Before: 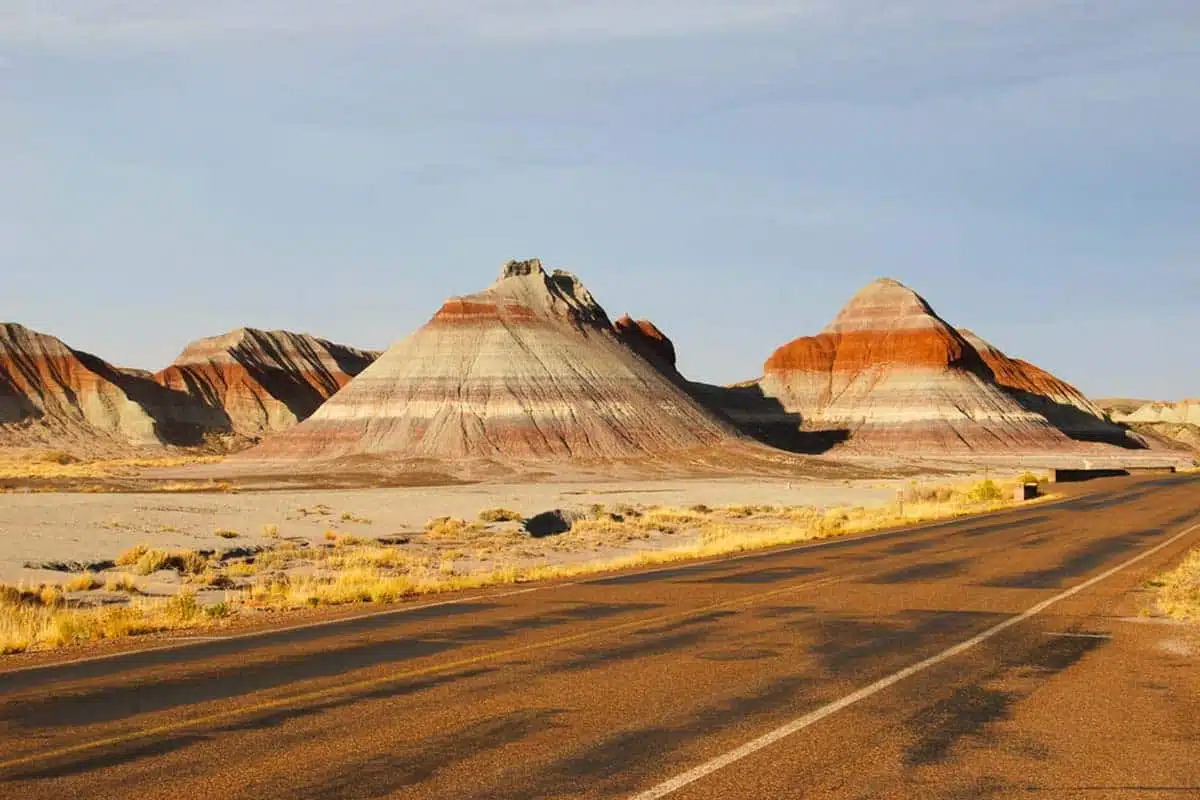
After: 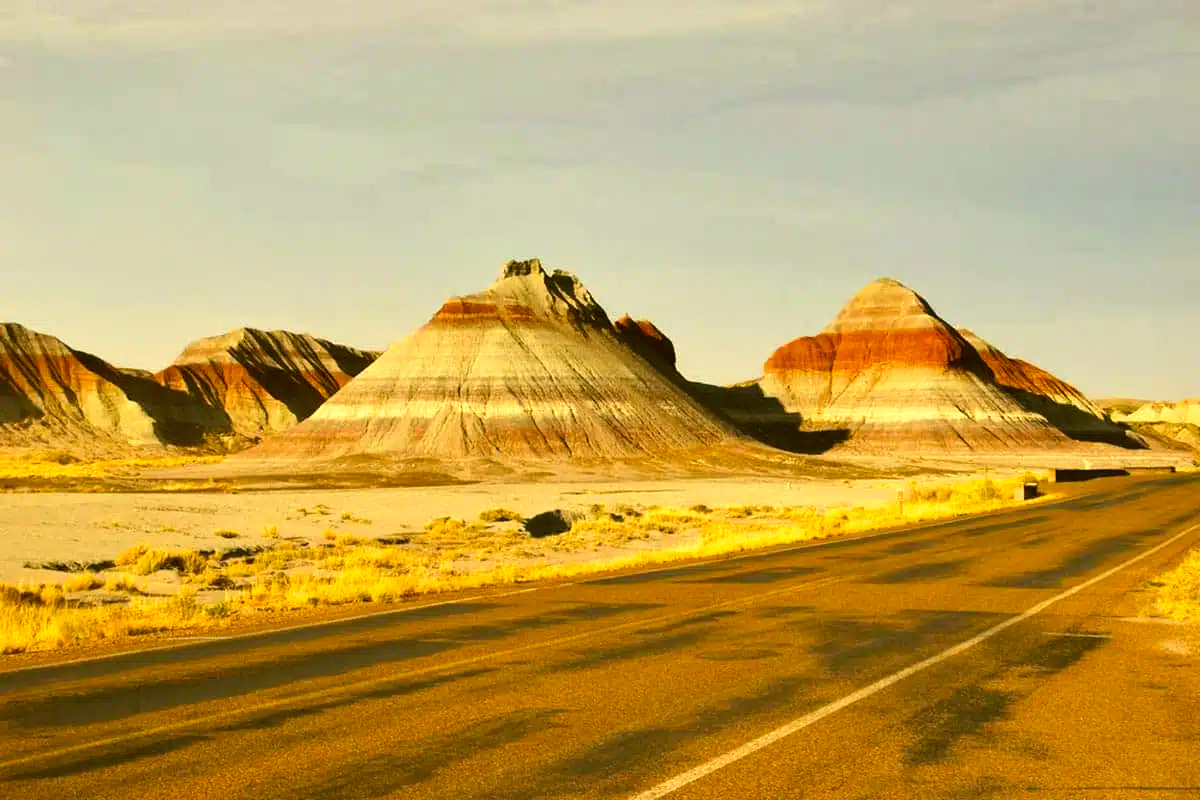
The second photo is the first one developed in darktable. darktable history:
color correction: highlights a* 0.143, highlights b* 29.16, shadows a* -0.296, shadows b* 21.19
contrast brightness saturation: contrast 0.05, brightness 0.066, saturation 0.013
shadows and highlights: shadows 22.11, highlights -48.67, soften with gaussian
contrast equalizer: octaves 7, y [[0.5 ×4, 0.483, 0.43], [0.5 ×6], [0.5 ×6], [0 ×6], [0 ×6]]
tone equalizer: -8 EV -0.4 EV, -7 EV -0.406 EV, -6 EV -0.337 EV, -5 EV -0.185 EV, -3 EV 0.198 EV, -2 EV 0.305 EV, -1 EV 0.405 EV, +0 EV 0.392 EV
